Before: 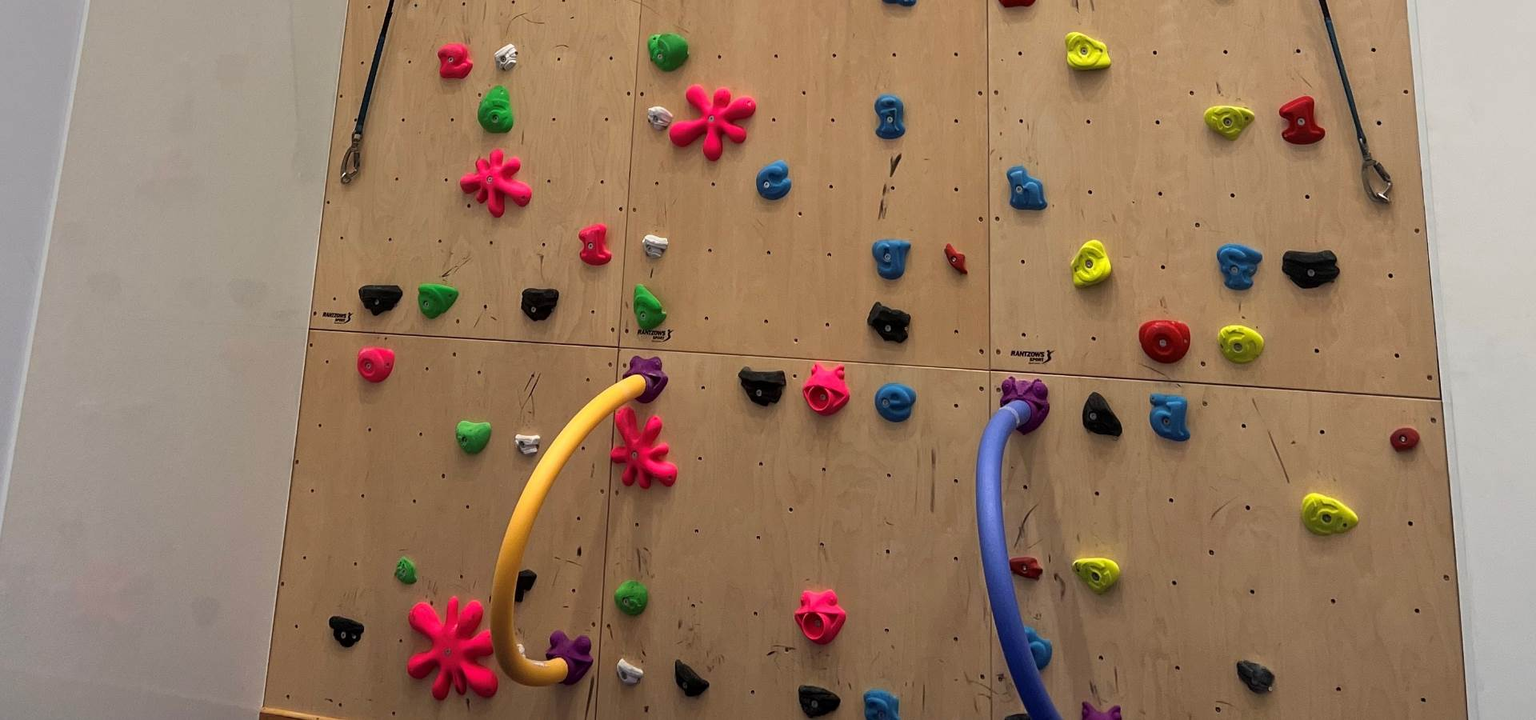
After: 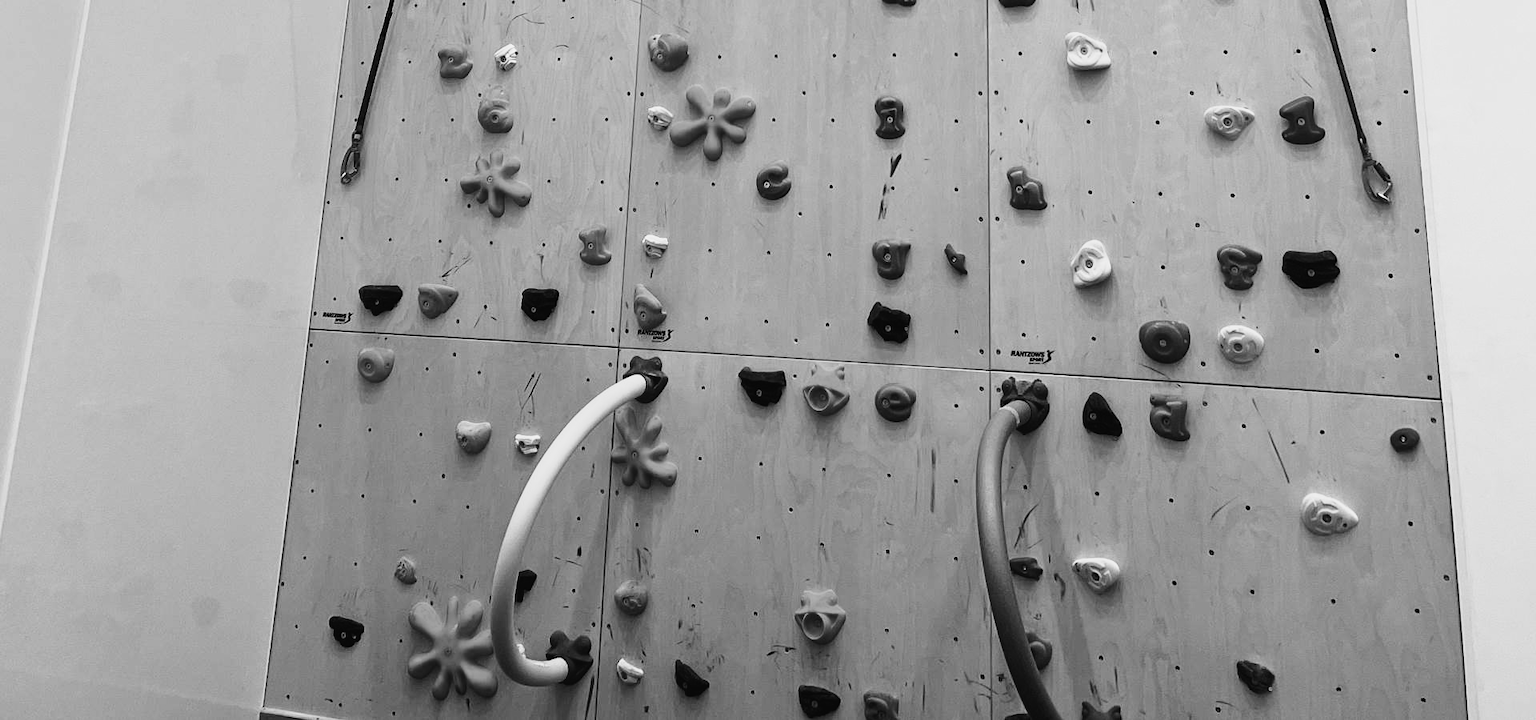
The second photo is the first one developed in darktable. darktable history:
monochrome: on, module defaults
tone curve: curves: ch0 [(0.003, 0.023) (0.071, 0.052) (0.236, 0.197) (0.466, 0.557) (0.625, 0.761) (0.783, 0.9) (0.994, 0.968)]; ch1 [(0, 0) (0.262, 0.227) (0.417, 0.386) (0.469, 0.467) (0.502, 0.498) (0.528, 0.53) (0.573, 0.579) (0.605, 0.621) (0.644, 0.671) (0.686, 0.728) (0.994, 0.987)]; ch2 [(0, 0) (0.262, 0.188) (0.385, 0.353) (0.427, 0.424) (0.495, 0.493) (0.515, 0.54) (0.547, 0.561) (0.589, 0.613) (0.644, 0.748) (1, 1)], color space Lab, independent channels, preserve colors none
